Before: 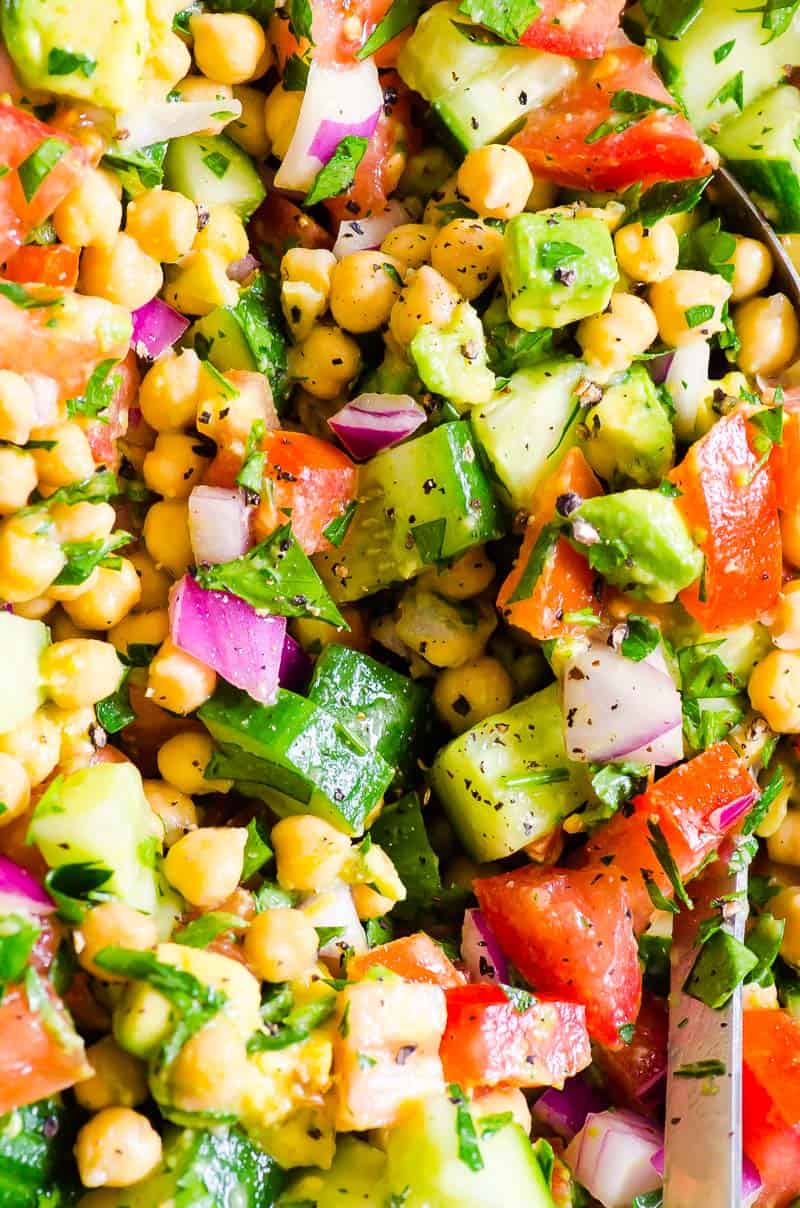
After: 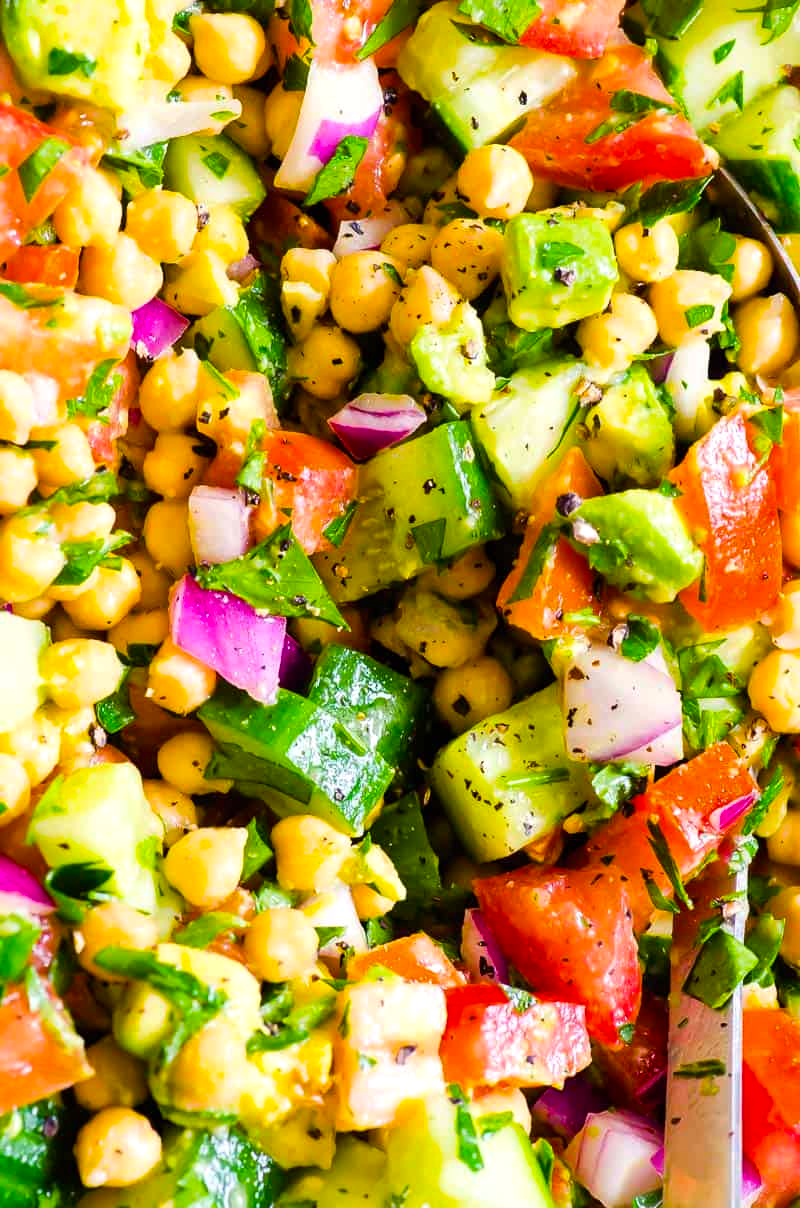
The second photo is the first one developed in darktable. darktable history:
color balance rgb: perceptual saturation grading › global saturation 29.944%, contrast 4.802%
